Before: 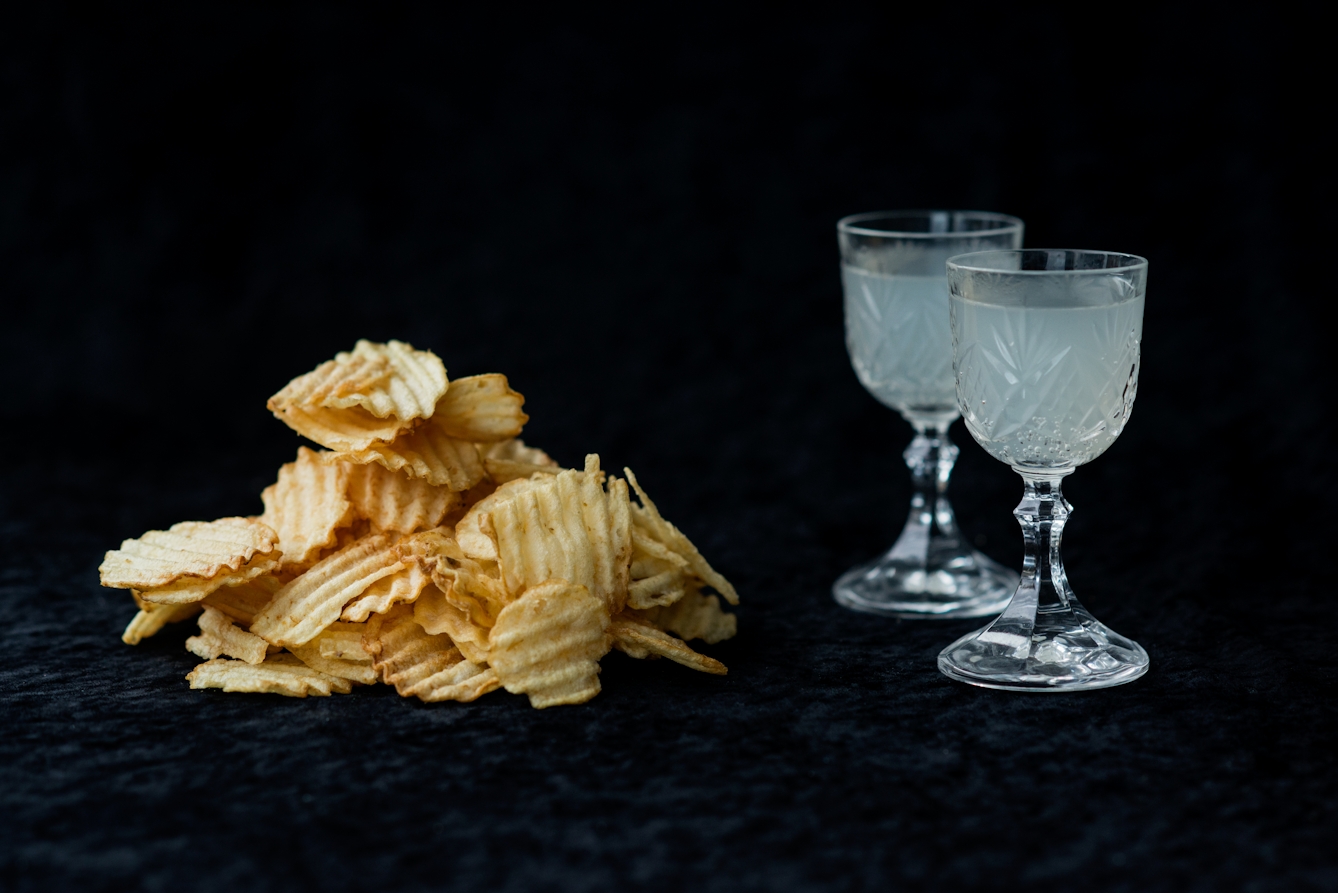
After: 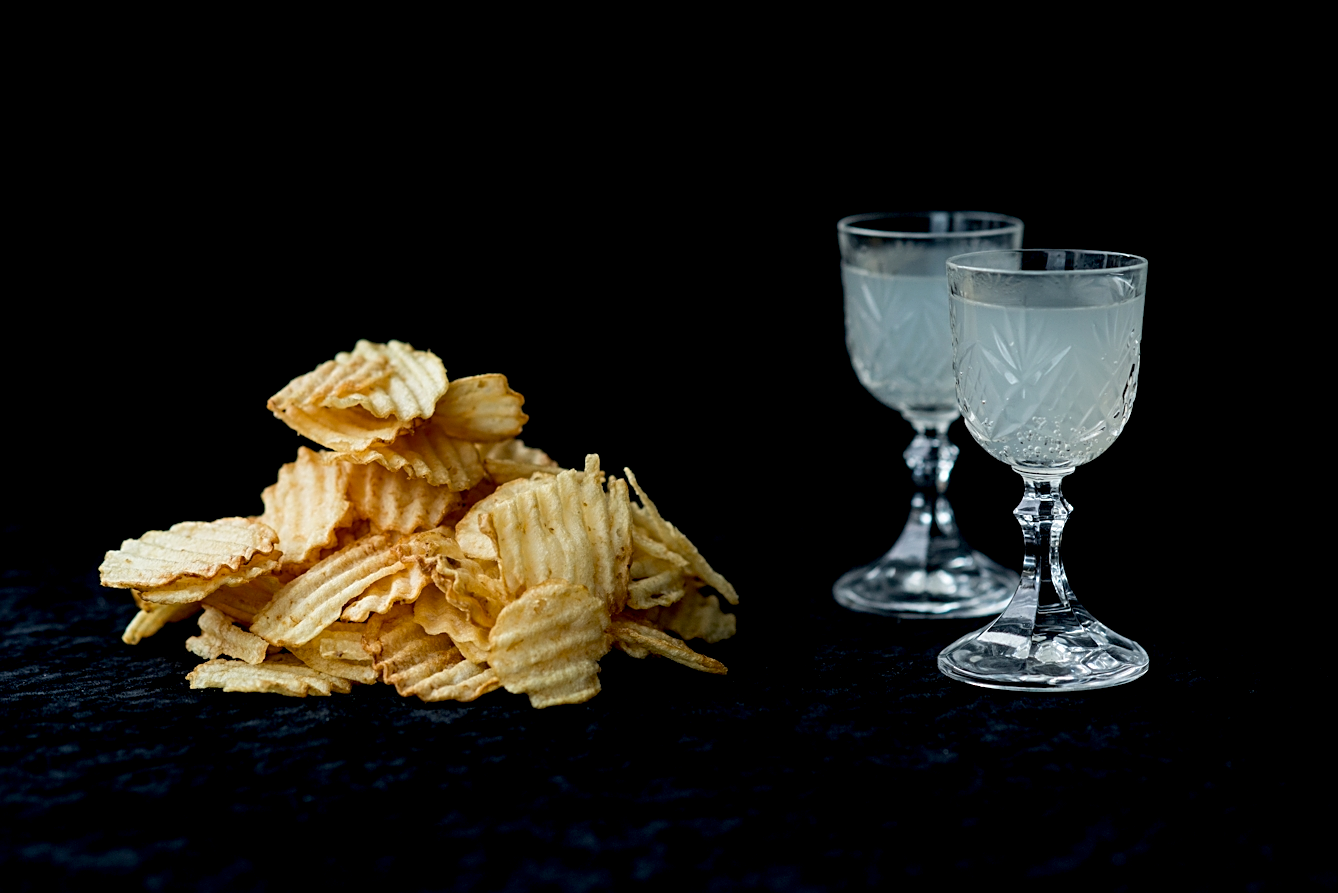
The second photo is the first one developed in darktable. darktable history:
exposure: black level correction 0.007, exposure 0.159 EV, compensate highlight preservation false
sharpen: on, module defaults
